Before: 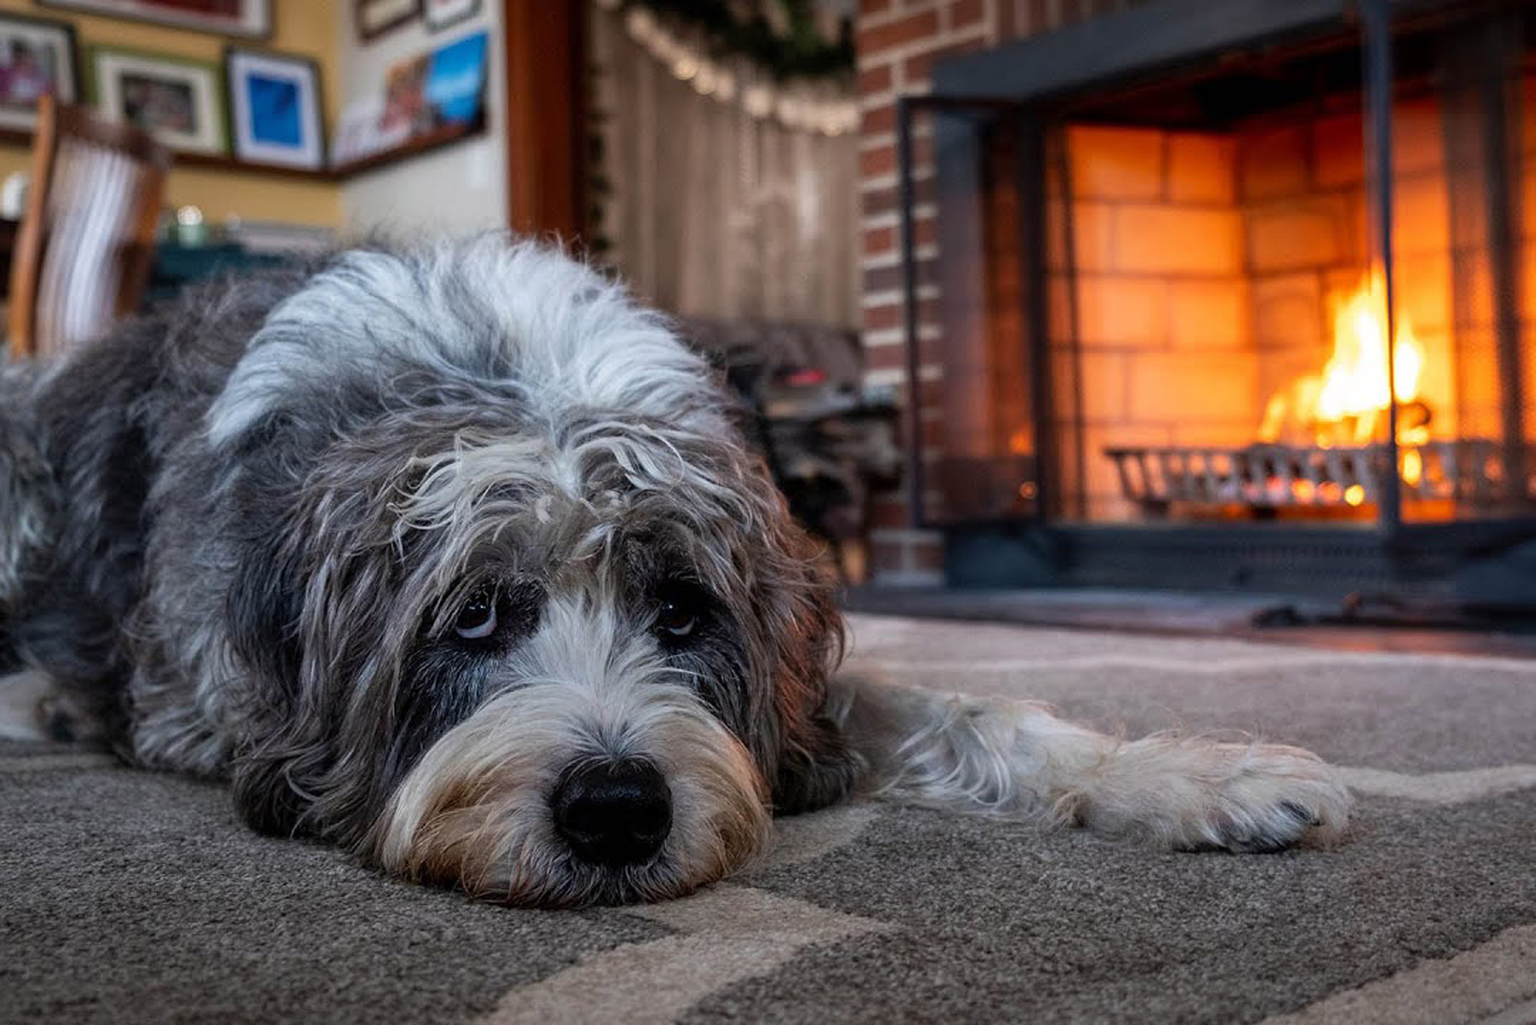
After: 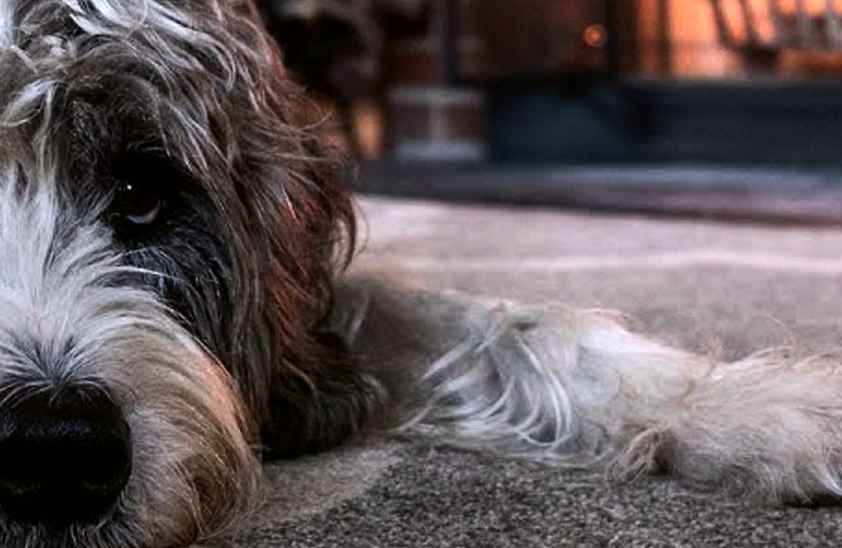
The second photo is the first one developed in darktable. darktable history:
color correction: highlights a* 3.12, highlights b* -1.55, shadows a* -0.101, shadows b* 2.52, saturation 0.98
crop: left 37.221%, top 45.169%, right 20.63%, bottom 13.777%
tone equalizer: -8 EV -0.75 EV, -7 EV -0.7 EV, -6 EV -0.6 EV, -5 EV -0.4 EV, -3 EV 0.4 EV, -2 EV 0.6 EV, -1 EV 0.7 EV, +0 EV 0.75 EV, edges refinement/feathering 500, mask exposure compensation -1.57 EV, preserve details no
